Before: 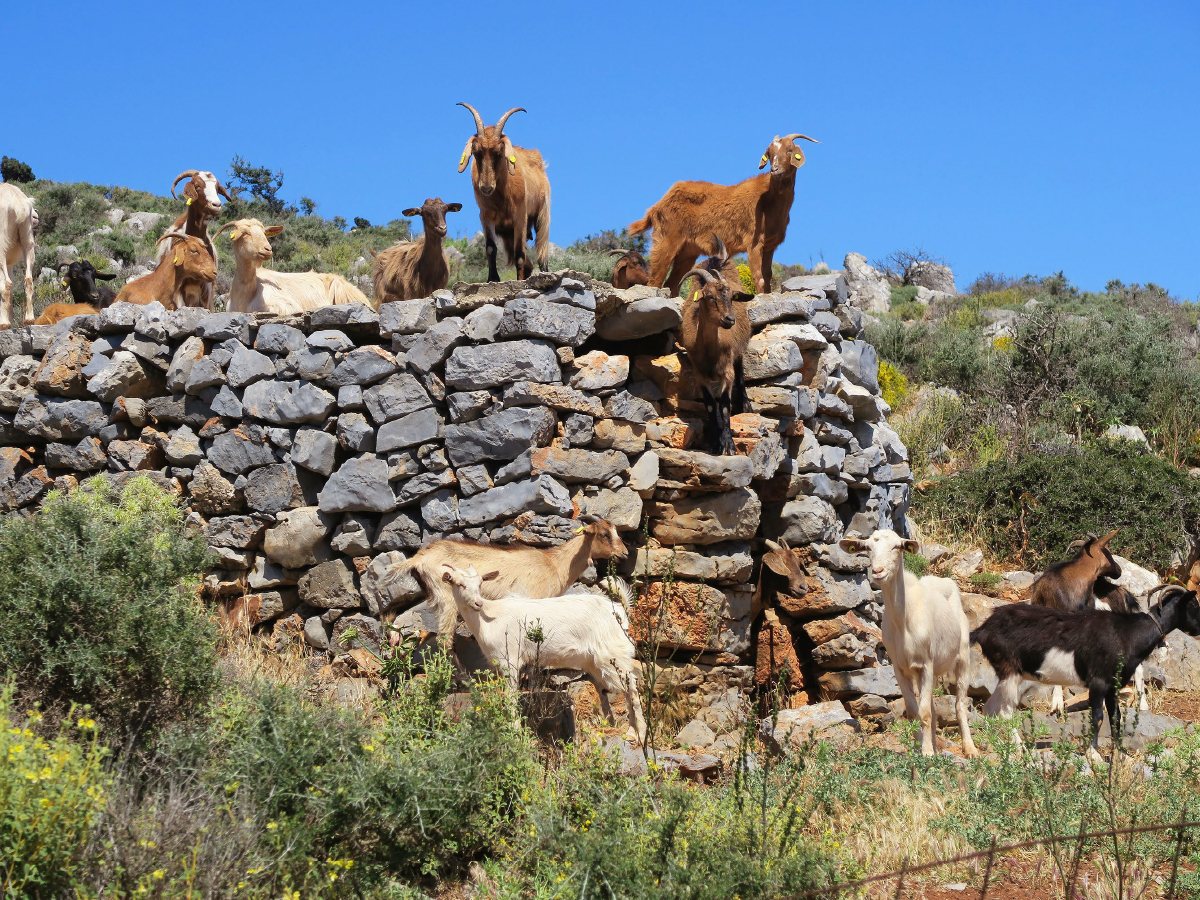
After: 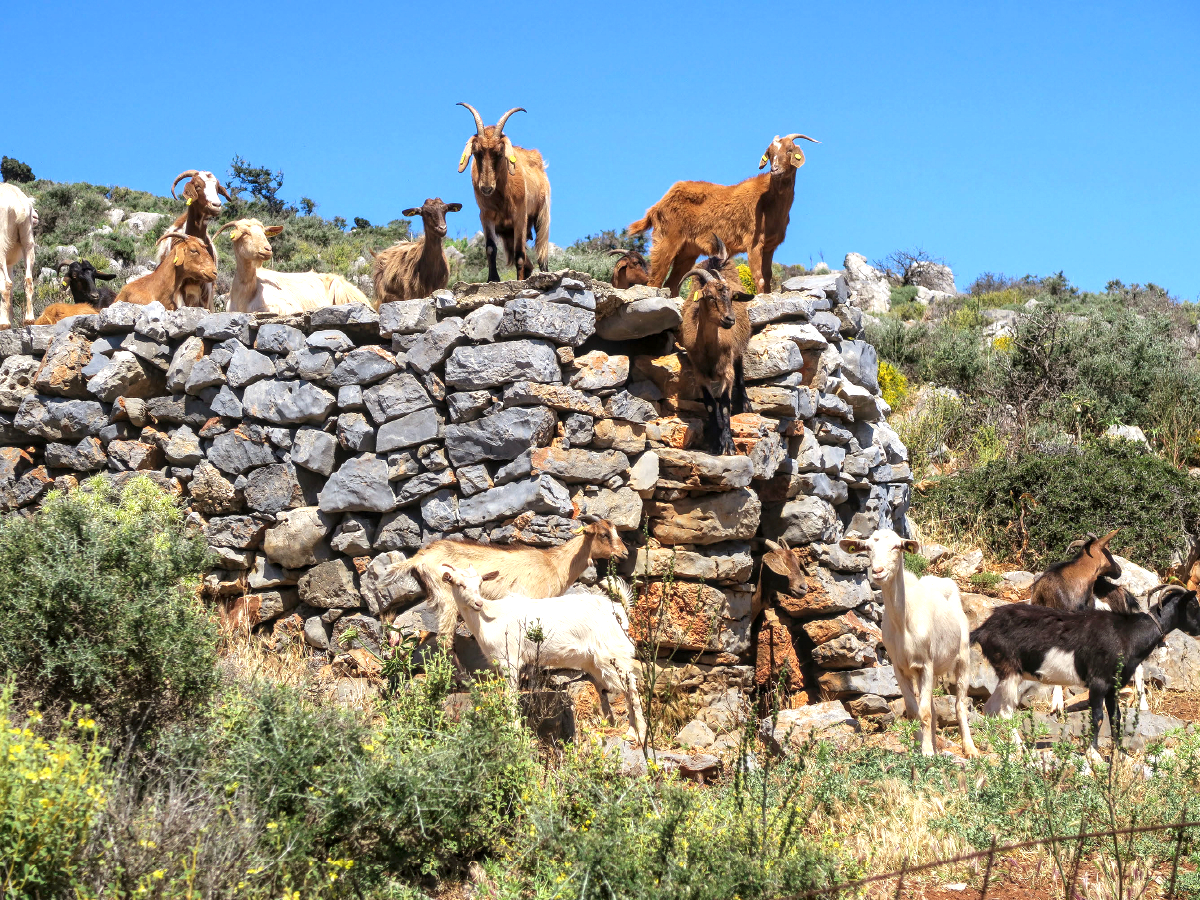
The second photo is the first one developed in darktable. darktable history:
exposure: exposure 0.513 EV, compensate highlight preservation false
local contrast: detail 130%
